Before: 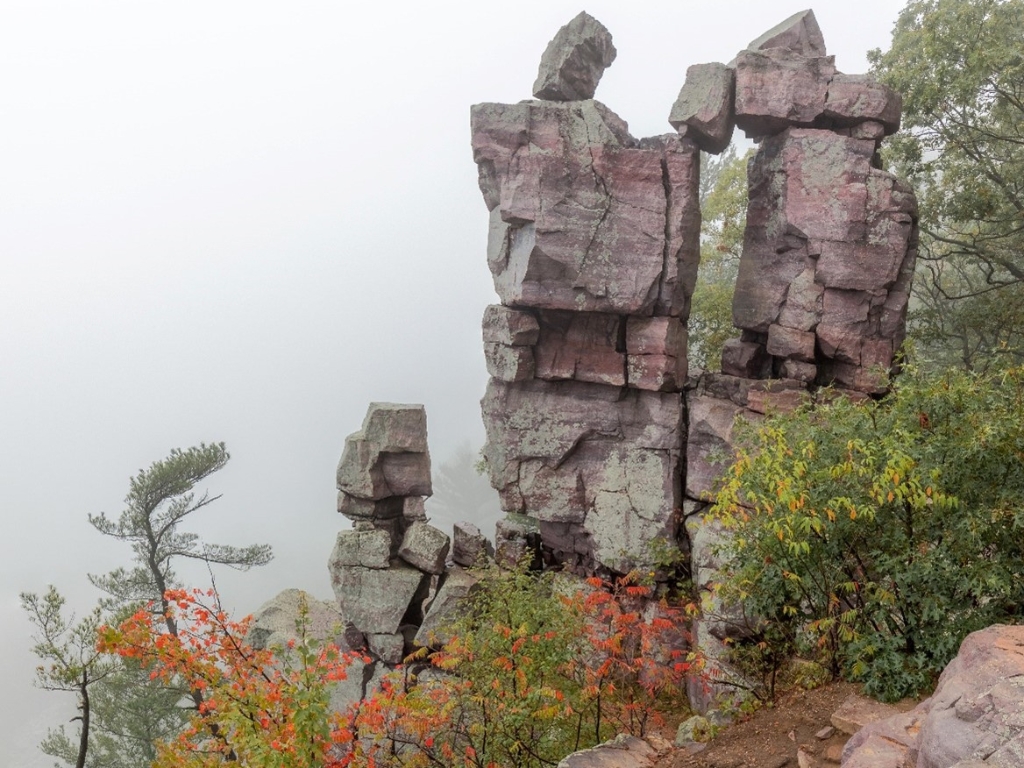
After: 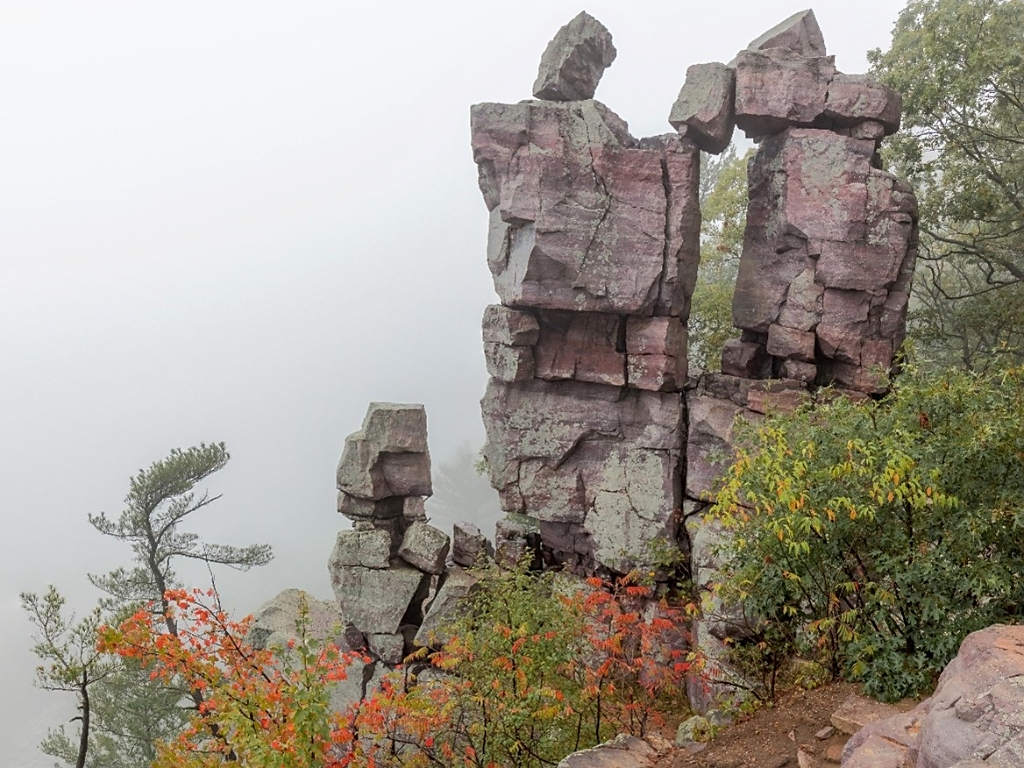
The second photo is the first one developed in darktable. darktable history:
tone equalizer: -7 EV 0.18 EV, -6 EV 0.12 EV, -5 EV 0.08 EV, -4 EV 0.04 EV, -2 EV -0.02 EV, -1 EV -0.04 EV, +0 EV -0.06 EV, luminance estimator HSV value / RGB max
sharpen: radius 1.864, amount 0.398, threshold 1.271
